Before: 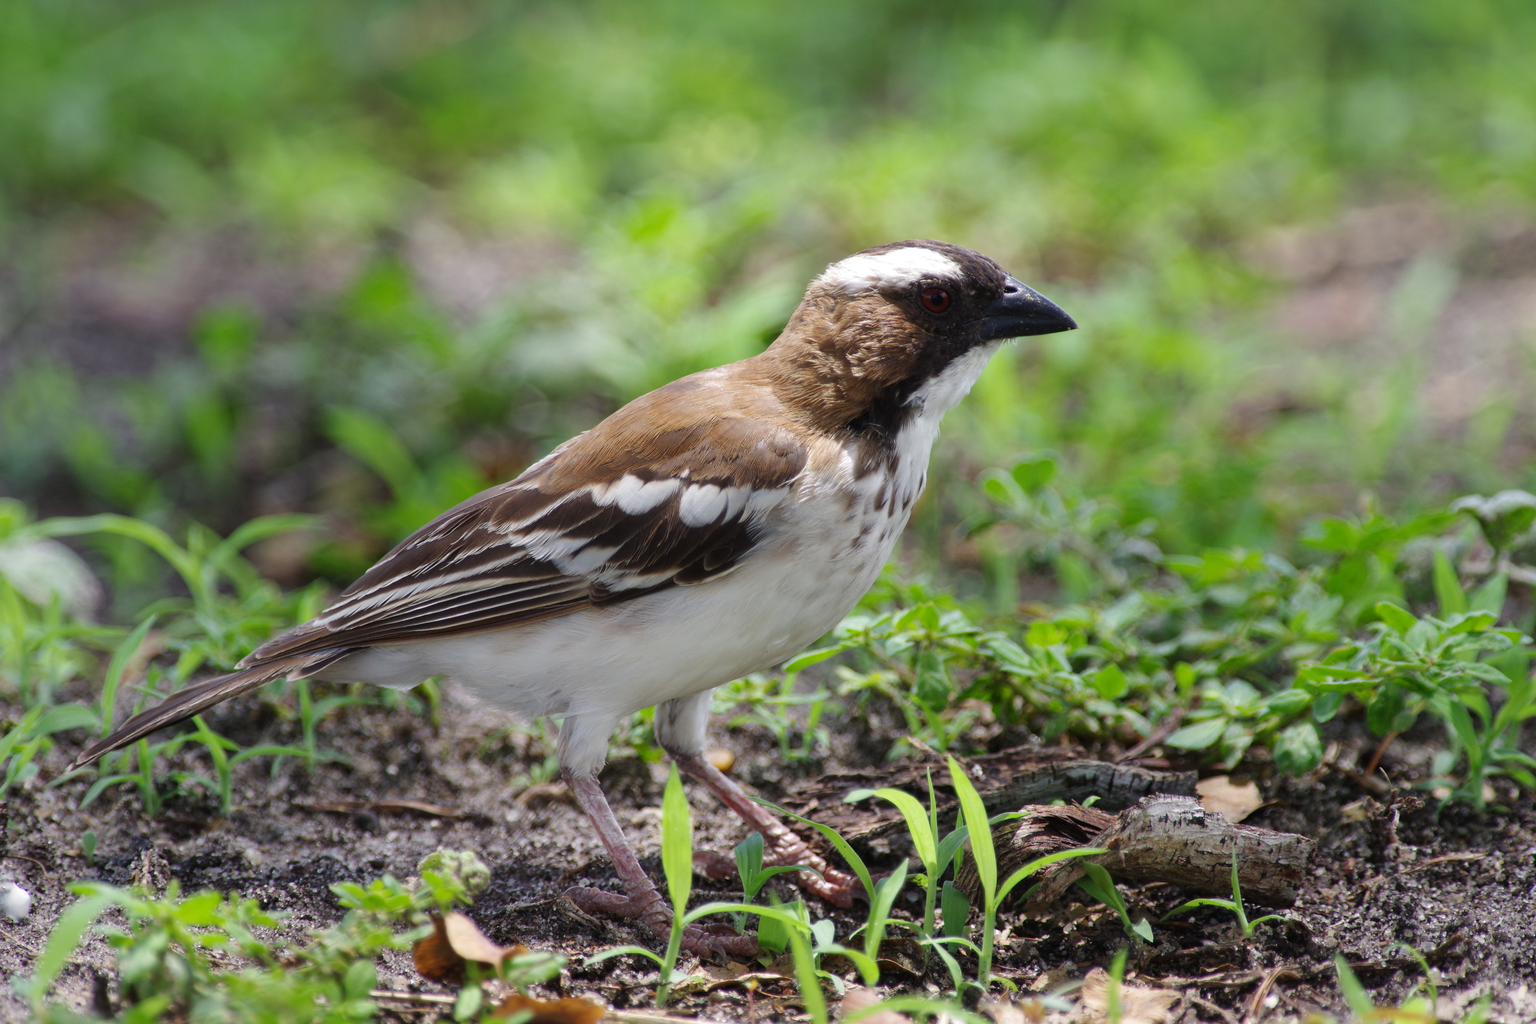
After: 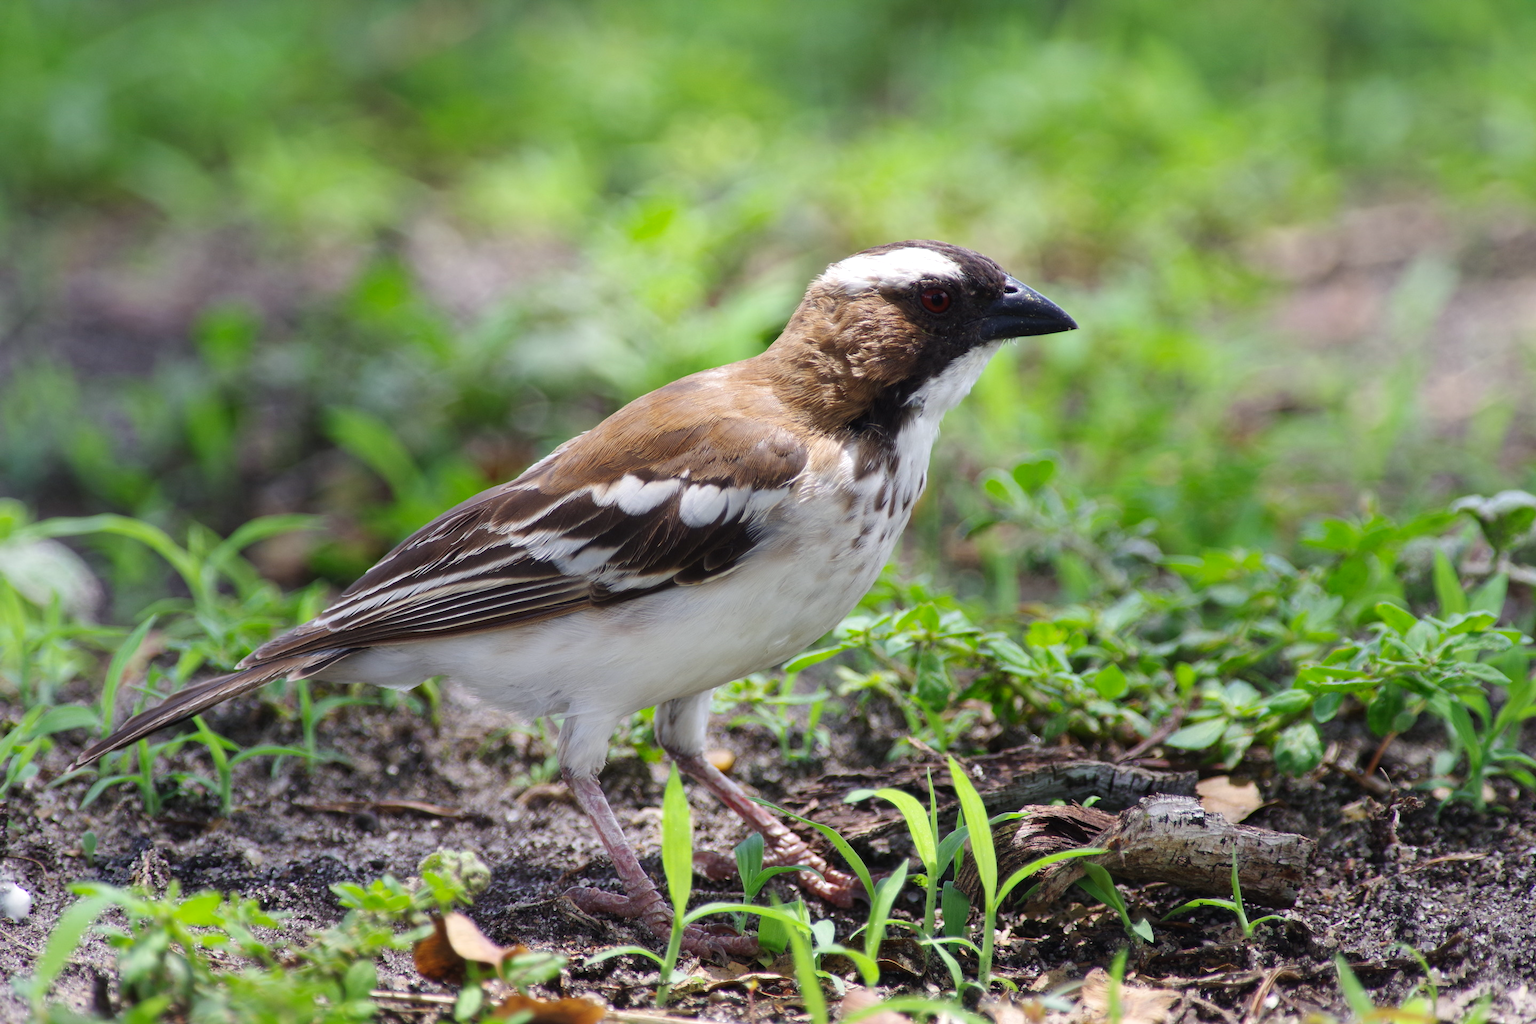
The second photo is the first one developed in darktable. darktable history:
color balance rgb: power › chroma 0.501%, power › hue 262.33°, perceptual saturation grading › global saturation 0.479%, perceptual brilliance grading › highlights 2.539%
contrast brightness saturation: contrast 0.097, brightness 0.038, saturation 0.091
